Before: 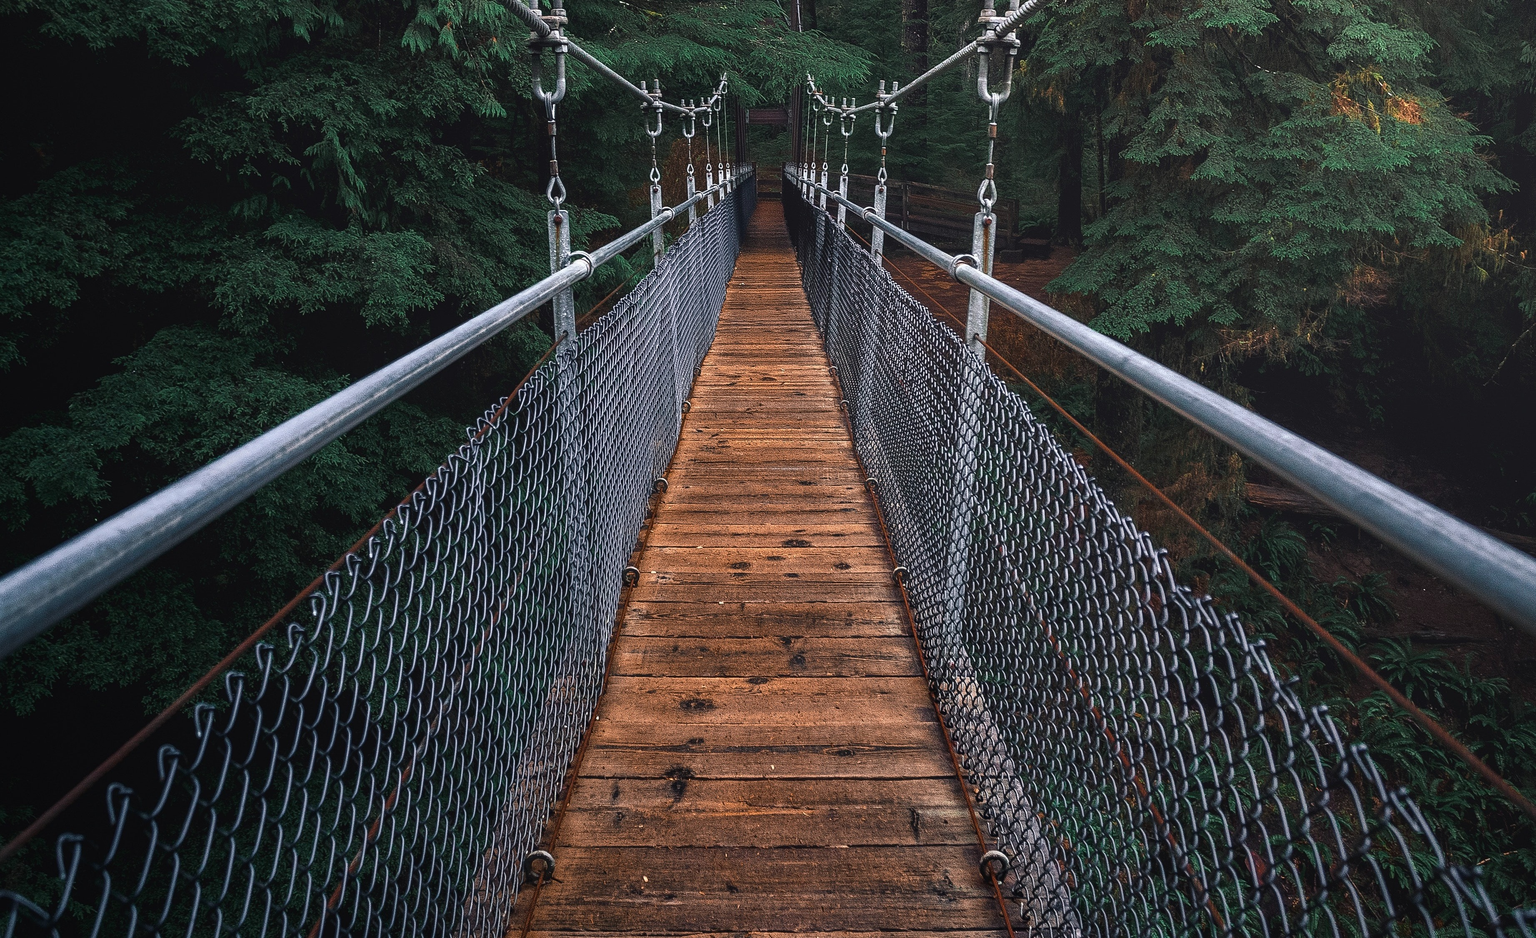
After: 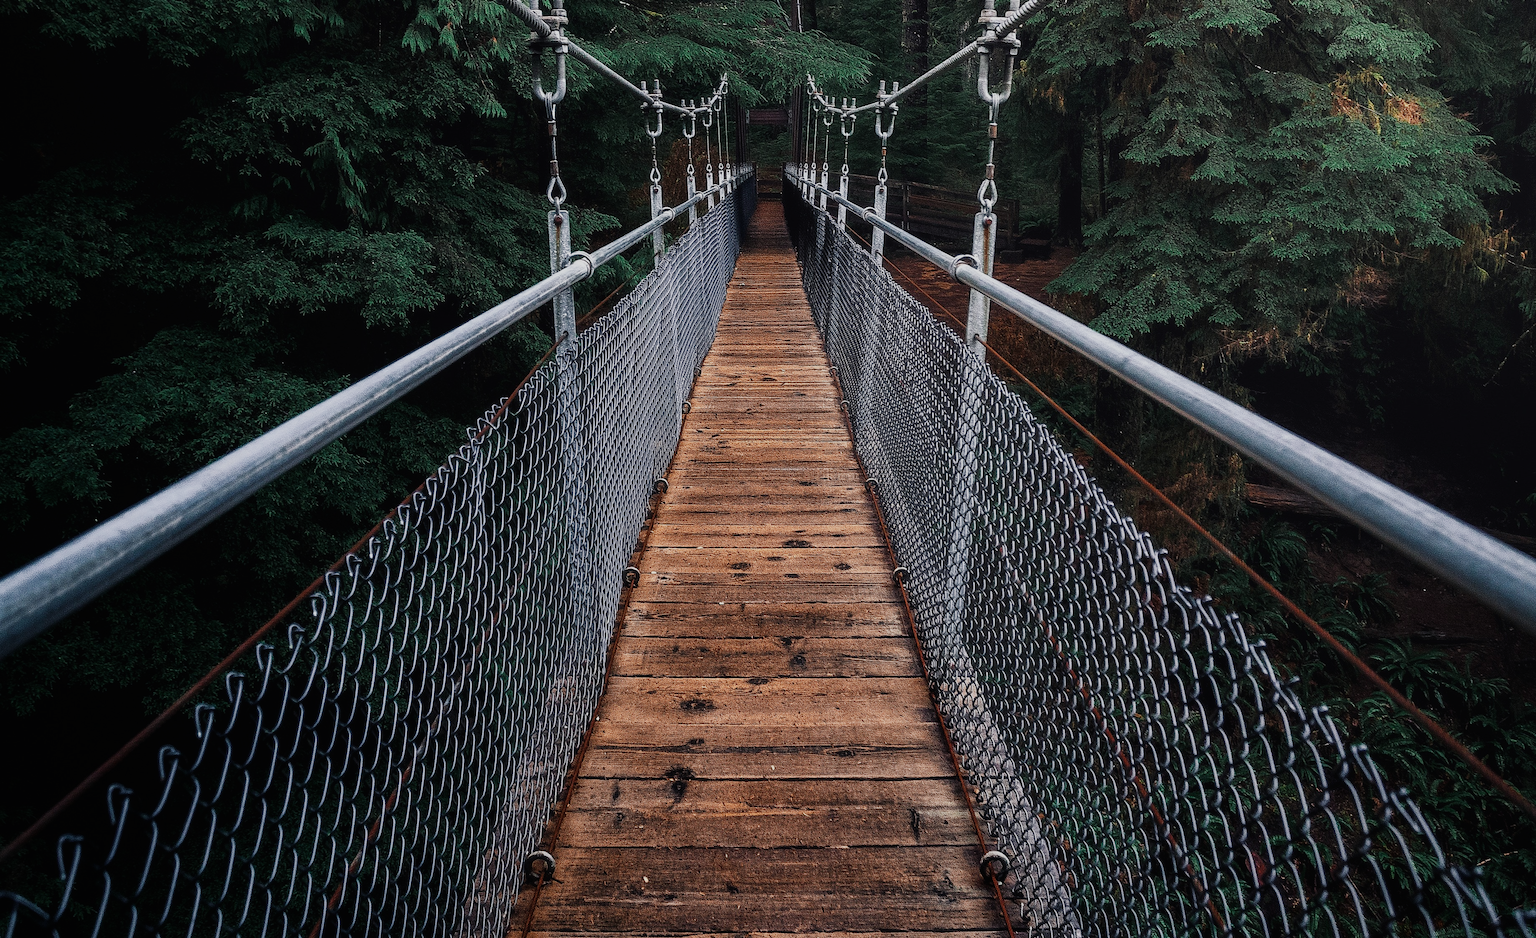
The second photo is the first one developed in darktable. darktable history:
haze removal: strength -0.05
sigmoid: skew -0.2, preserve hue 0%, red attenuation 0.1, red rotation 0.035, green attenuation 0.1, green rotation -0.017, blue attenuation 0.15, blue rotation -0.052, base primaries Rec2020
